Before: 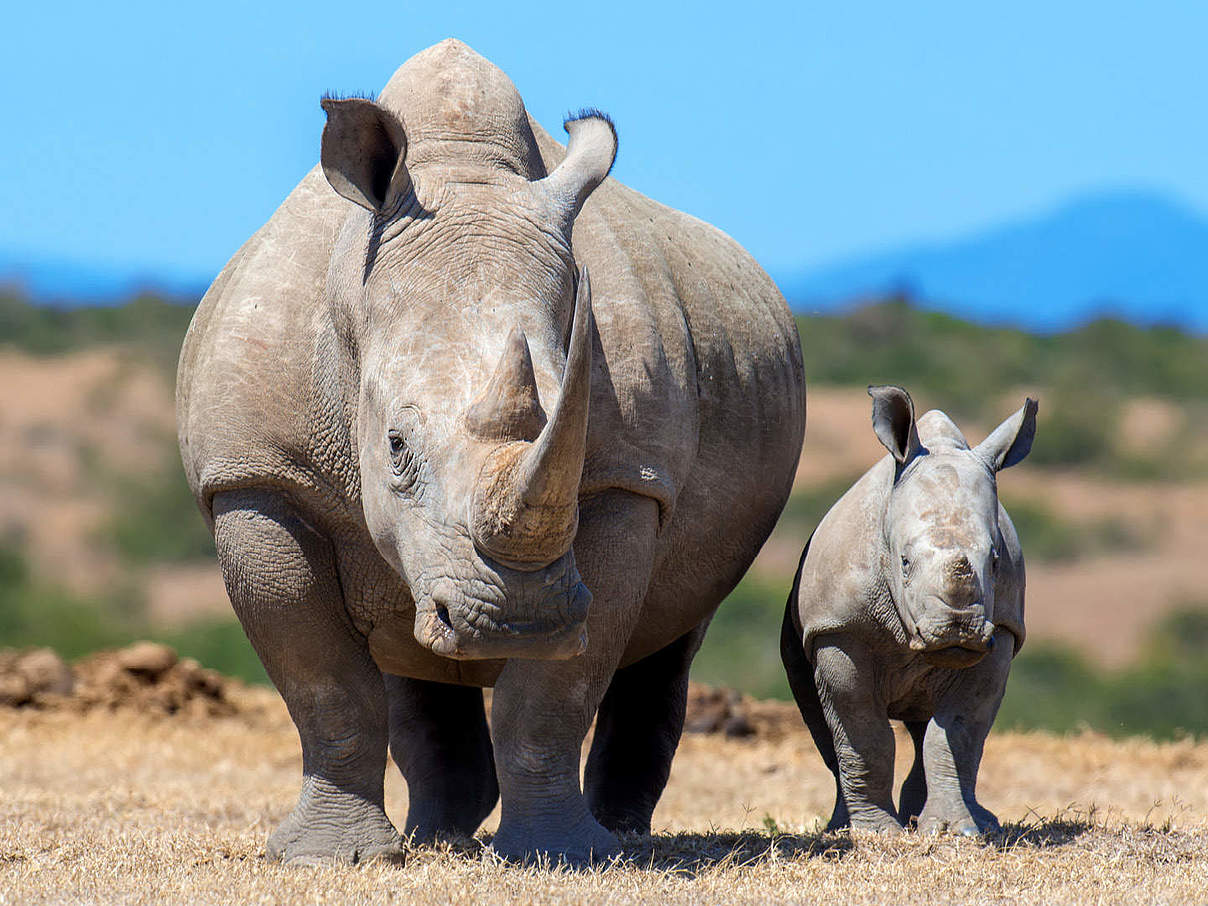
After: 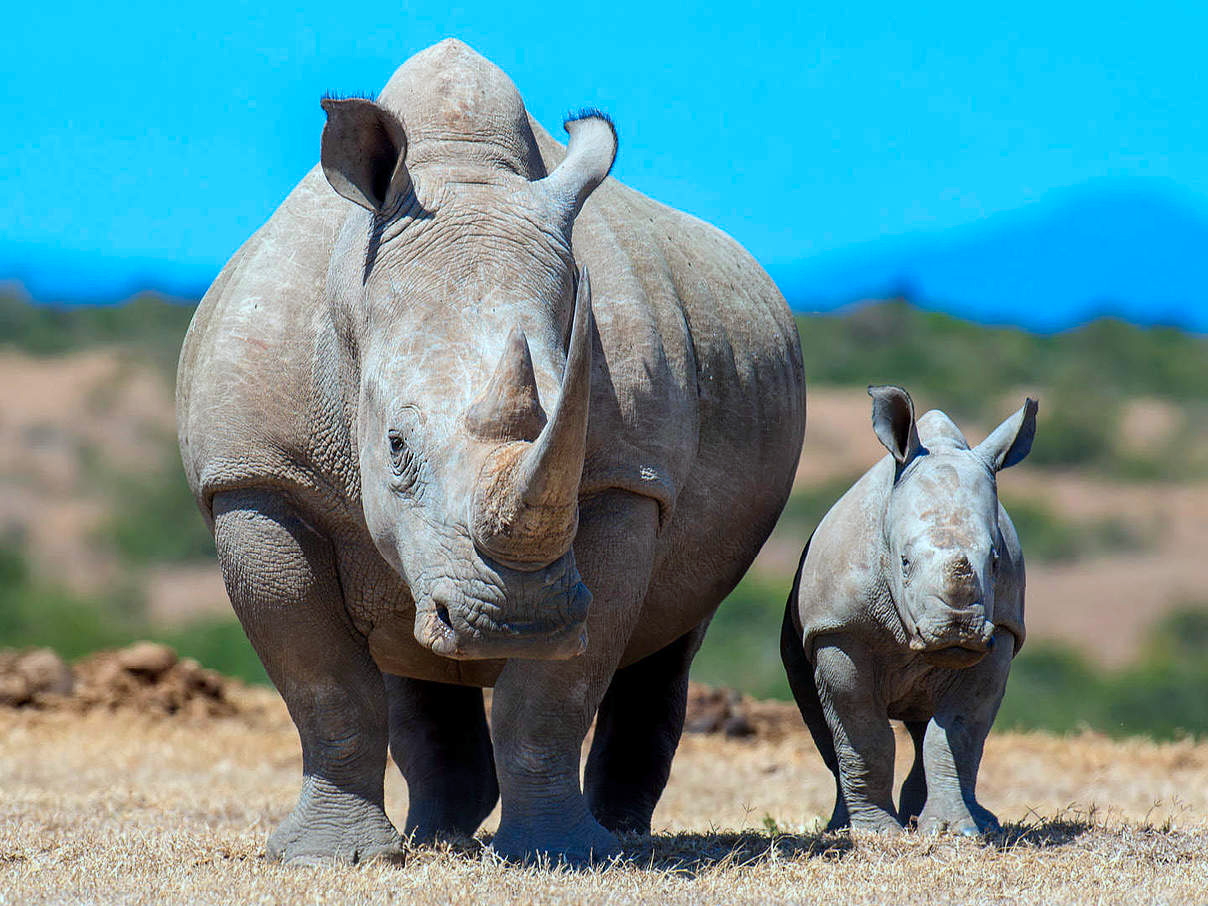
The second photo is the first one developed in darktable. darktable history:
color calibration: output R [0.972, 0.068, -0.094, 0], output G [-0.178, 1.216, -0.086, 0], output B [0.095, -0.136, 0.98, 0], gray › normalize channels true, illuminant custom, x 0.368, y 0.373, temperature 4351.18 K, gamut compression 0.013
